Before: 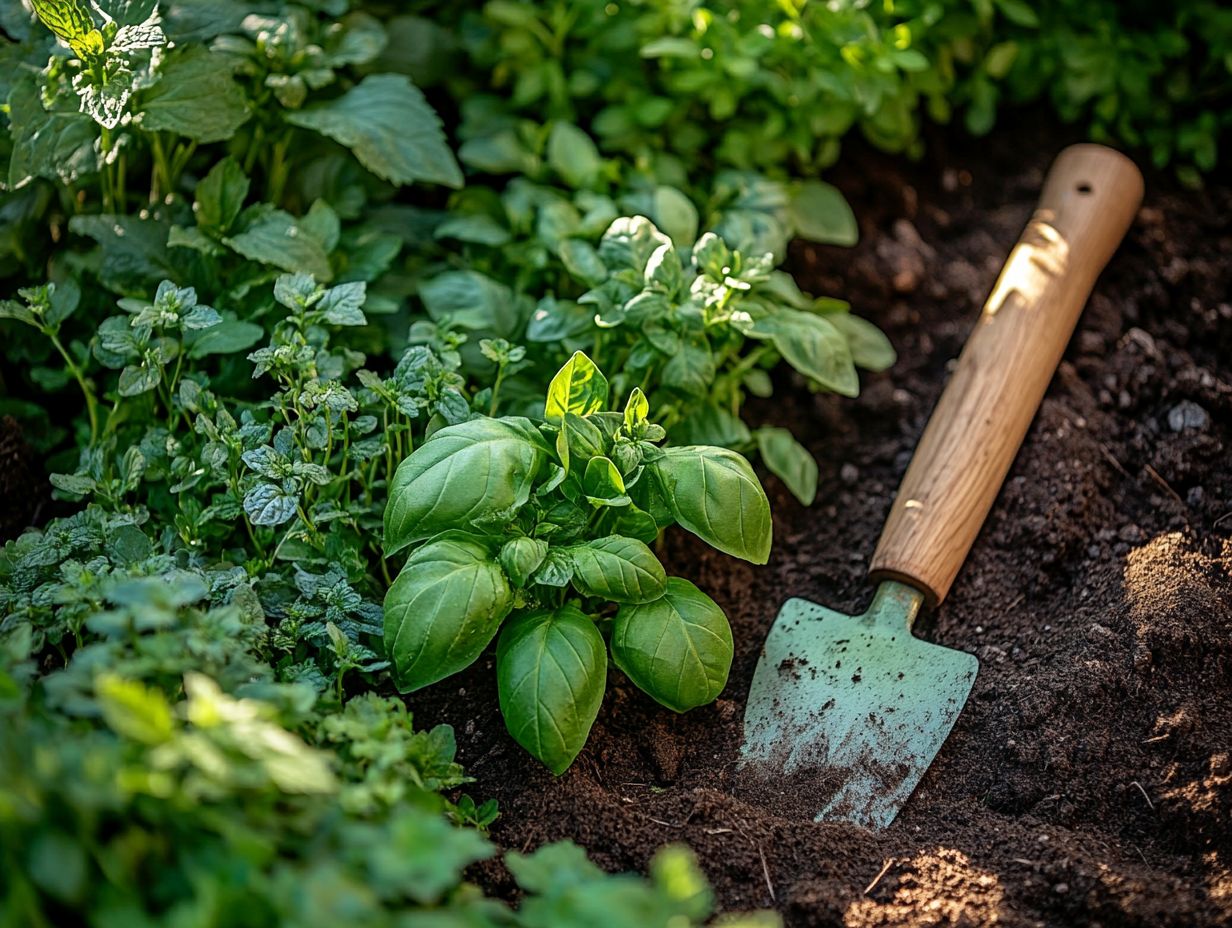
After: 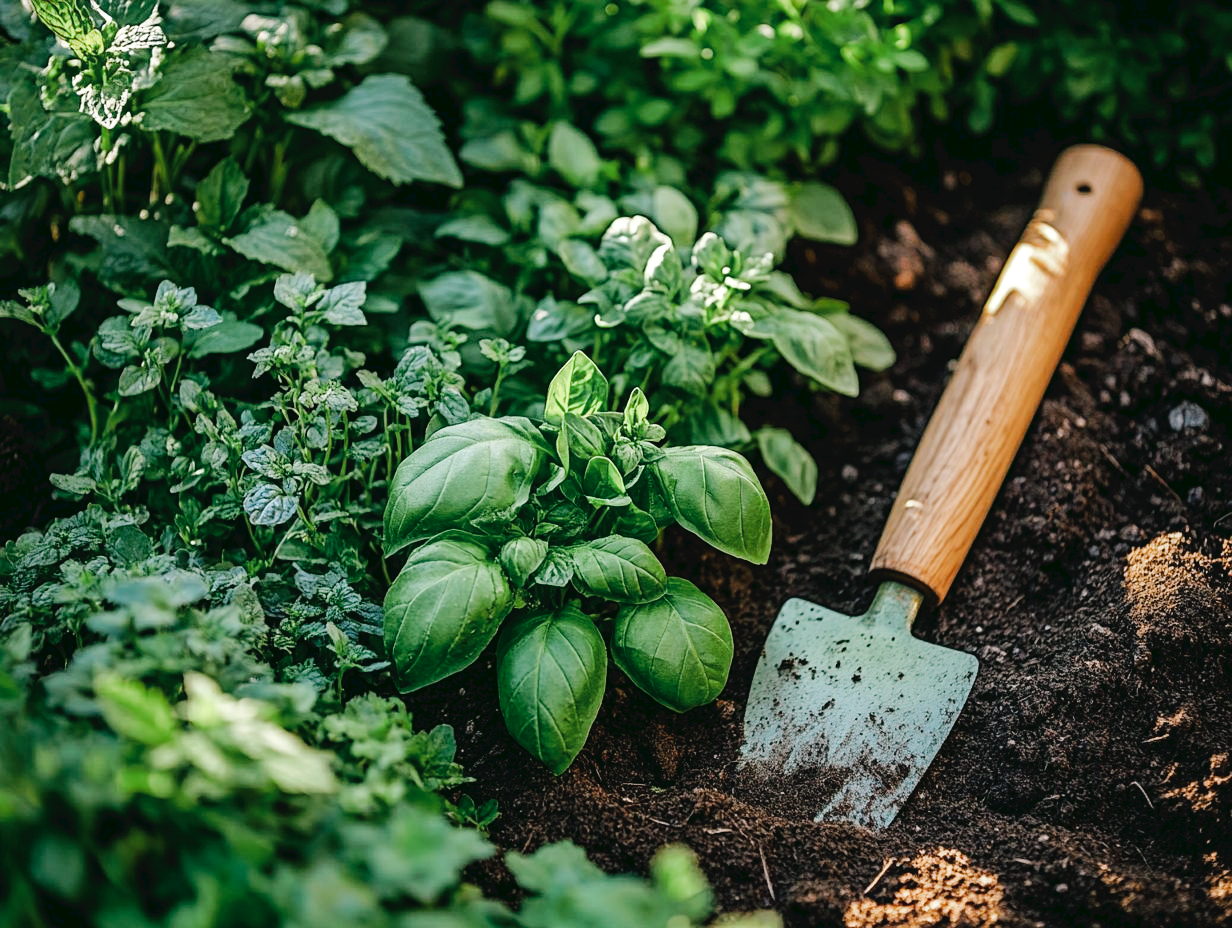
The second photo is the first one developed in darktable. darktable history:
tone curve: curves: ch0 [(0, 0) (0.003, 0.036) (0.011, 0.039) (0.025, 0.039) (0.044, 0.043) (0.069, 0.05) (0.1, 0.072) (0.136, 0.102) (0.177, 0.144) (0.224, 0.204) (0.277, 0.288) (0.335, 0.384) (0.399, 0.477) (0.468, 0.575) (0.543, 0.652) (0.623, 0.724) (0.709, 0.785) (0.801, 0.851) (0.898, 0.915) (1, 1)], preserve colors none
color look up table: target L [91.36, 90.6, 85.22, 86.98, 80.74, 71.79, 58.28, 56.72, 60.57, 51.08, 37.01, 27.71, 8.723, 200.55, 101.99, 88.77, 82.12, 77.07, 62.19, 60.91, 57.58, 55.92, 51.49, 45.65, 41.63, 37.35, 30.45, 30.9, 17.81, 81.12, 74.23, 64.09, 72.74, 55.87, 57.28, 52.54, 50.1, 35.95, 33.04, 32.08, 18.31, 10.78, 77.78, 63.11, 58.57, 59.13, 38.11, 36.32, 14.97], target a [-27.63, -21.67, -38.74, -41.41, -18.15, -33.46, -56.39, -38.74, -6.052, -14.03, -28.84, -20.61, -15.95, 0, 0, 2.694, 3.242, 27.2, 45.18, 32.01, 61.94, 45.62, 20.34, 51.72, 59.19, 50.47, 4.066, 36.09, 24.01, 20.65, 39.58, 24.57, 50.59, 66.92, 71.74, 20.61, 6.979, 41.78, 25.02, 19.18, 19.74, 14.48, -41.12, -42.03, -19.88, -20.53, -9.083, -19.14, -1.028], target b [41.12, 18.03, 25.37, 12.61, -0.641, 16.45, 36.65, 42.25, 5.789, 33.91, 24.54, 15.19, 11.45, 0, -0.001, 23.34, 57.48, 7.106, 61.44, 44.27, 32.64, 10.01, 46.44, 45.98, 46.46, 13.06, 3.067, 36.49, 27.34, -20.84, -13.43, -4.953, -32.11, -6.188, -28.67, -39.96, -60.47, -56.79, -21.03, -69.73, -38.32, -2.76, -24.12, -2.089, -44.53, -16.59, -18.4, -3.986, -18.61], num patches 49
